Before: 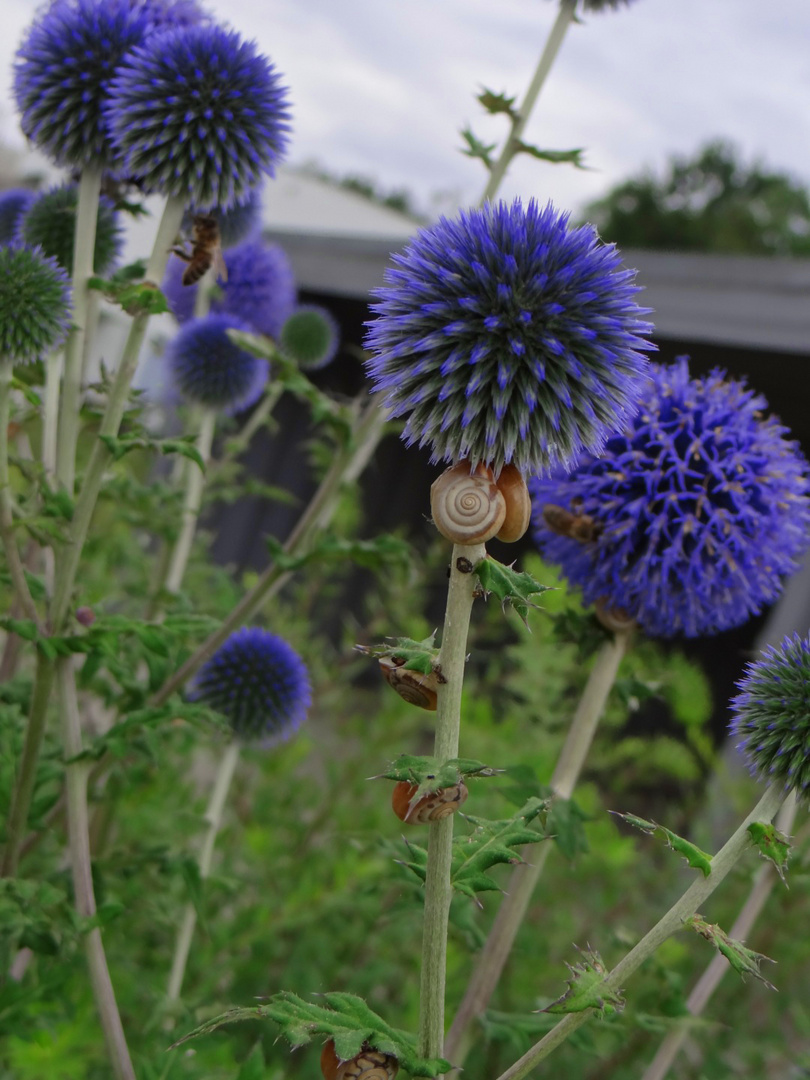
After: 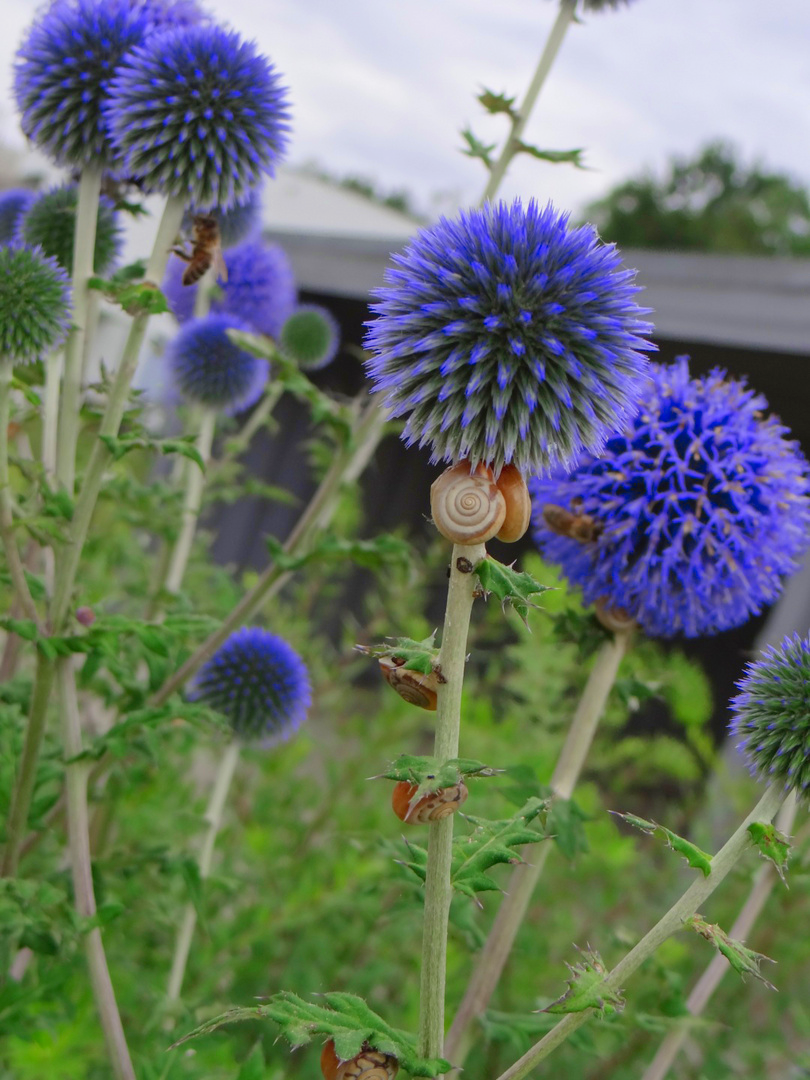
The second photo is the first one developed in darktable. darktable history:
levels: black 0.042%, levels [0, 0.445, 1]
